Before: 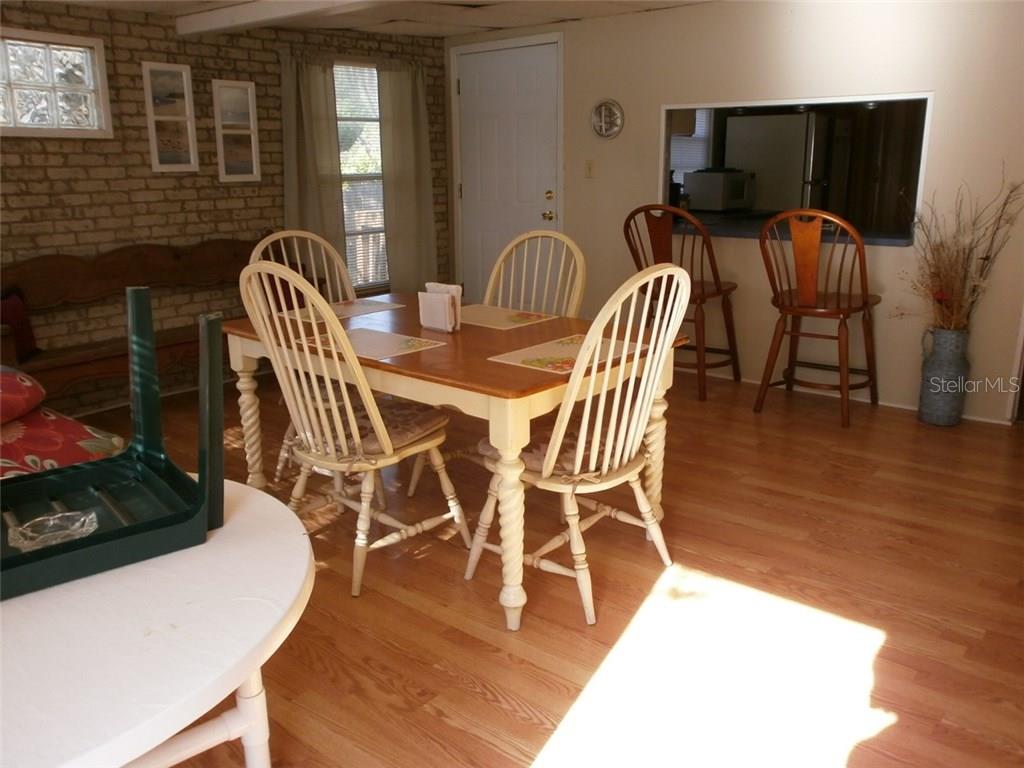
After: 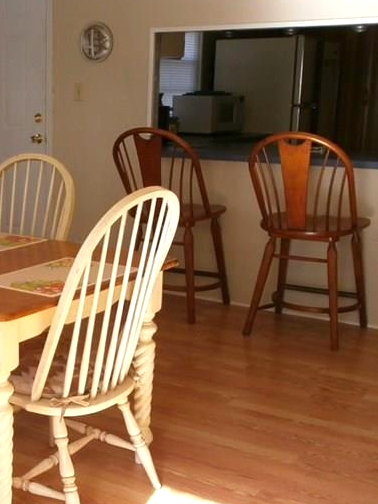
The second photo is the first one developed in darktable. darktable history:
crop and rotate: left 49.936%, top 10.094%, right 13.136%, bottom 24.256%
exposure: exposure 0.367 EV, compensate highlight preservation false
